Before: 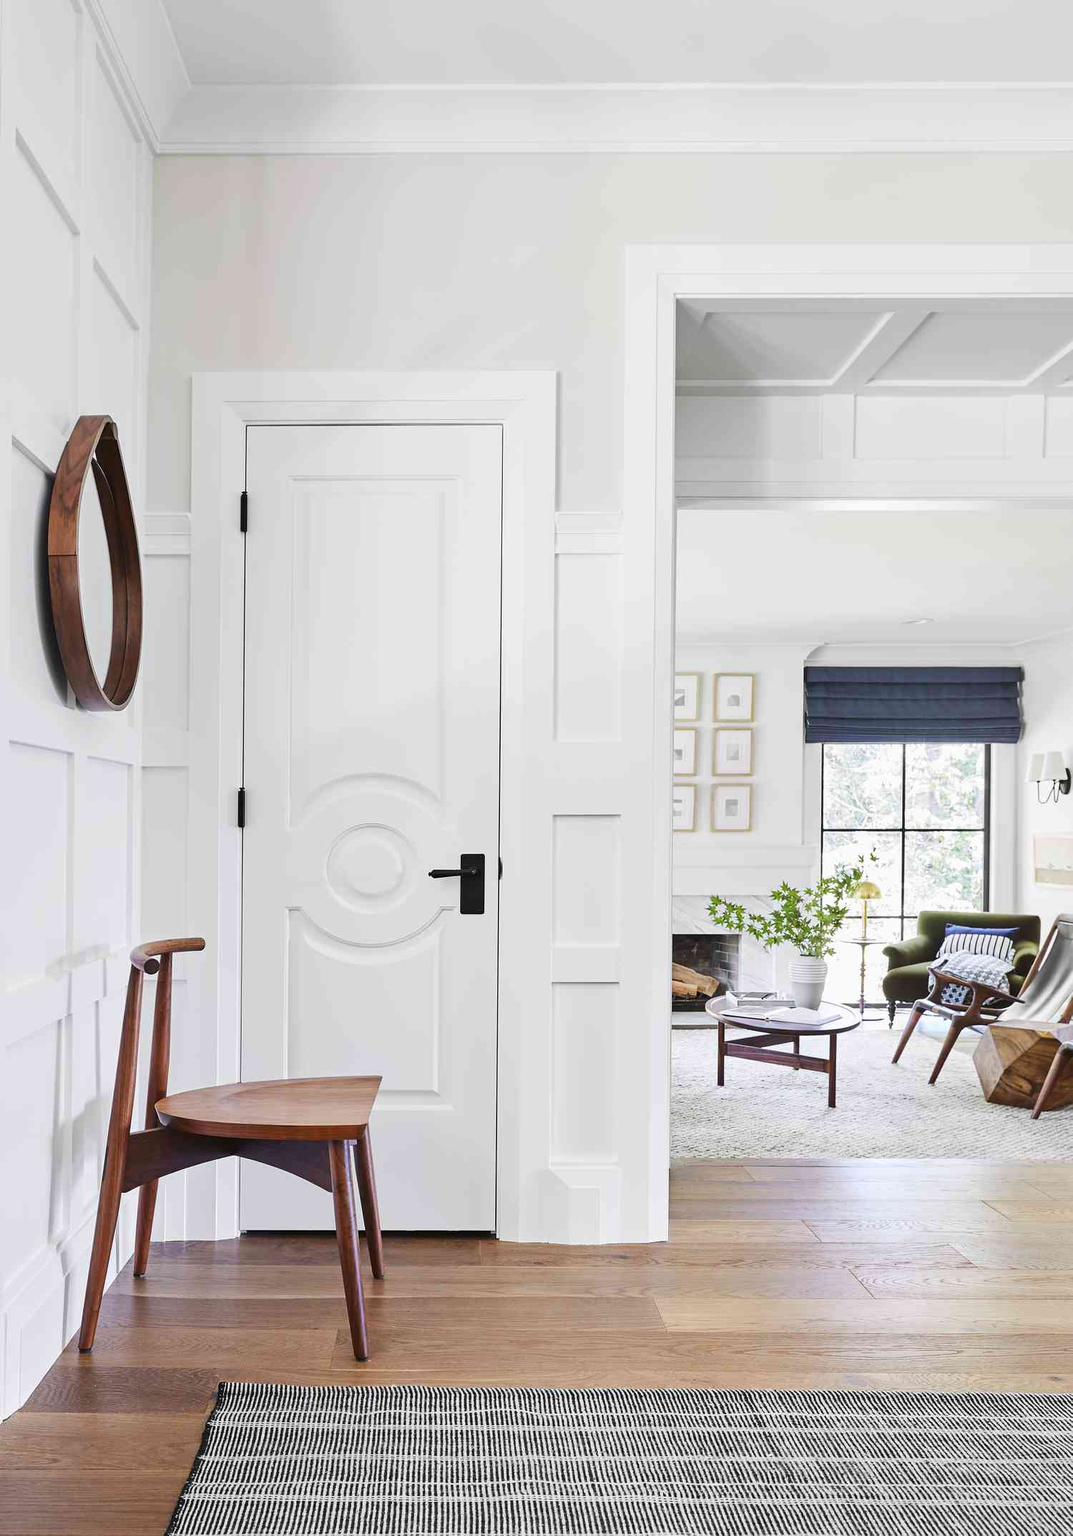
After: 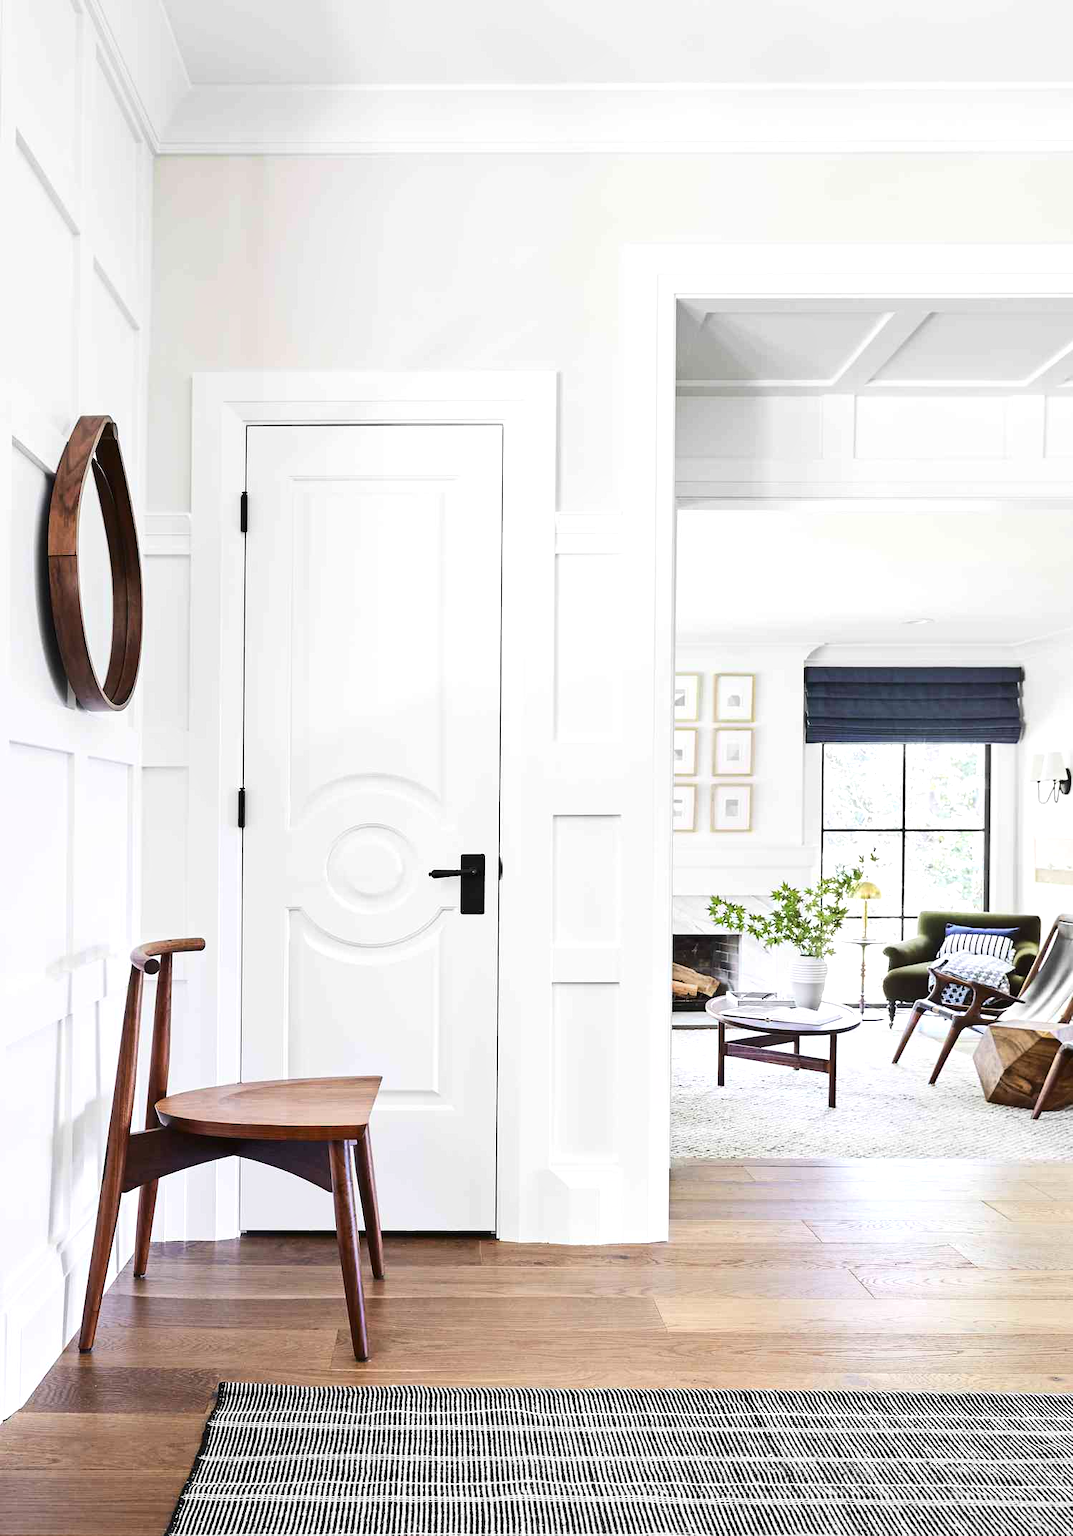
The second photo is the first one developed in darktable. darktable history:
contrast brightness saturation: contrast 0.14
tone equalizer: -8 EV -0.427 EV, -7 EV -0.357 EV, -6 EV -0.313 EV, -5 EV -0.187 EV, -3 EV 0.208 EV, -2 EV 0.323 EV, -1 EV 0.371 EV, +0 EV 0.409 EV, edges refinement/feathering 500, mask exposure compensation -1.57 EV, preserve details guided filter
